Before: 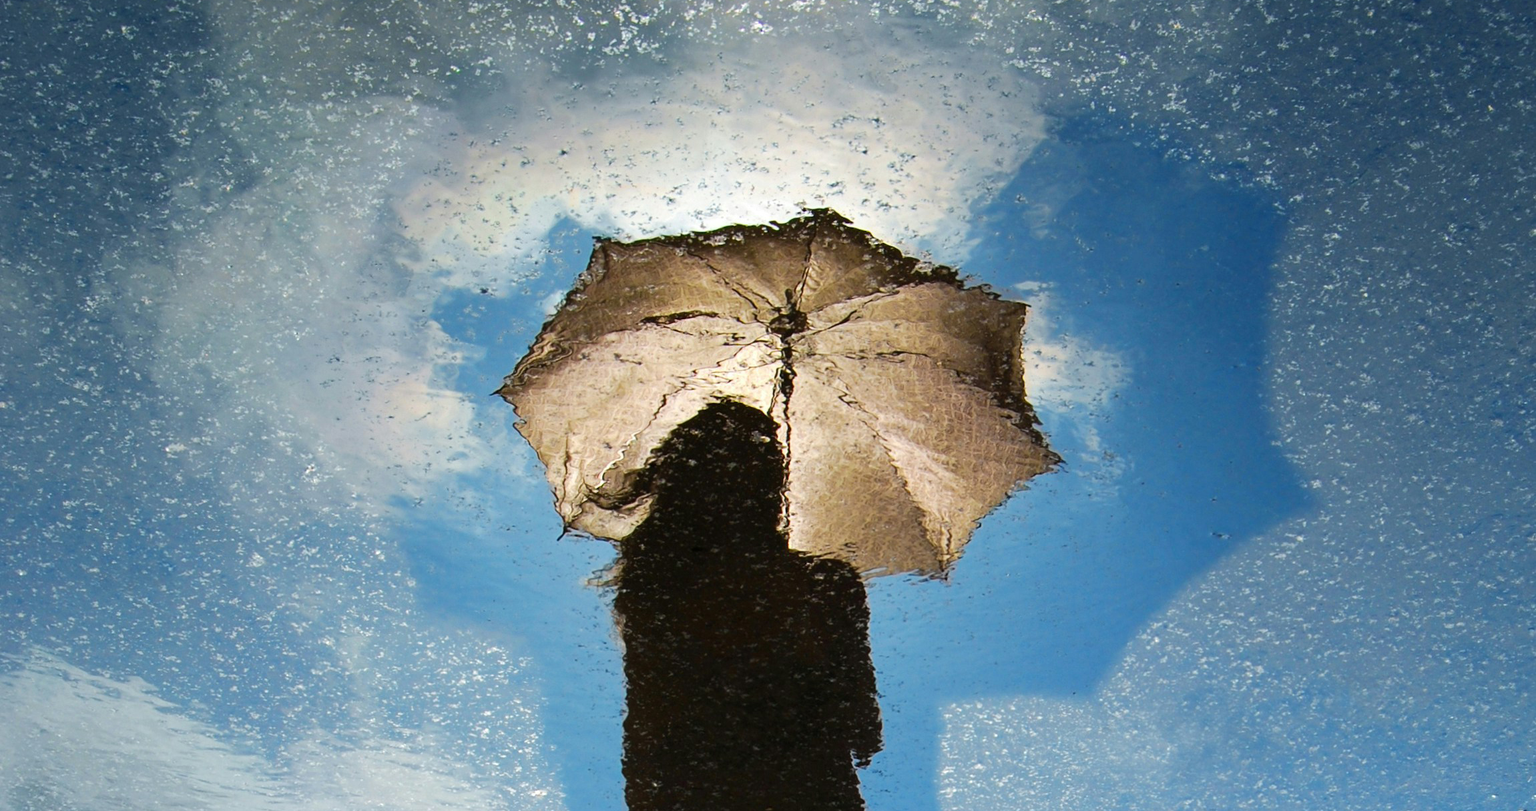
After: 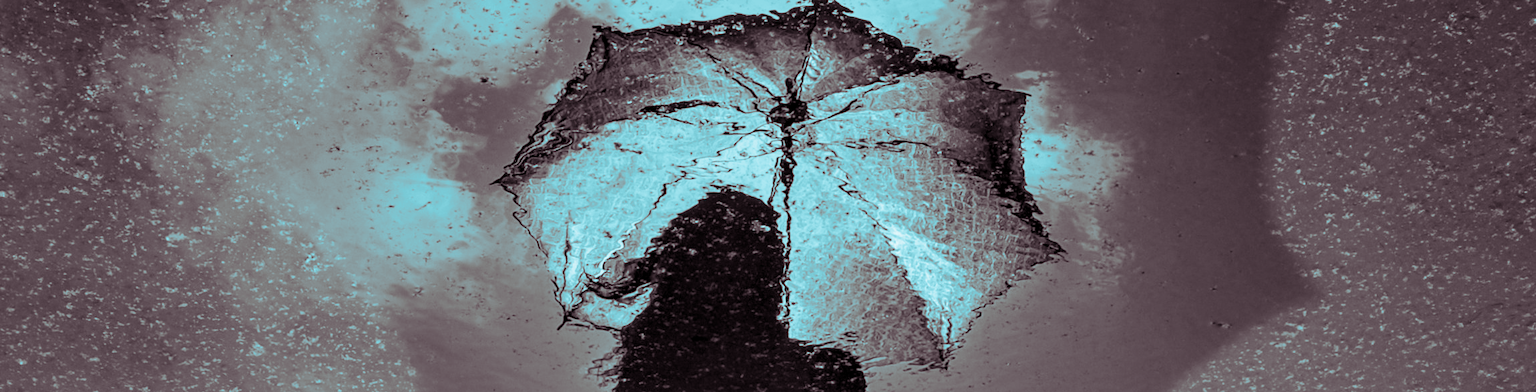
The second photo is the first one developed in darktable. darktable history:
monochrome: a 79.32, b 81.83, size 1.1
local contrast: highlights 65%, shadows 54%, detail 169%, midtone range 0.514
split-toning: shadows › hue 327.6°, highlights › hue 198°, highlights › saturation 0.55, balance -21.25, compress 0%
crop and rotate: top 26.056%, bottom 25.543%
tone equalizer: on, module defaults
contrast brightness saturation: contrast 0.2, brightness 0.16, saturation 0.22
